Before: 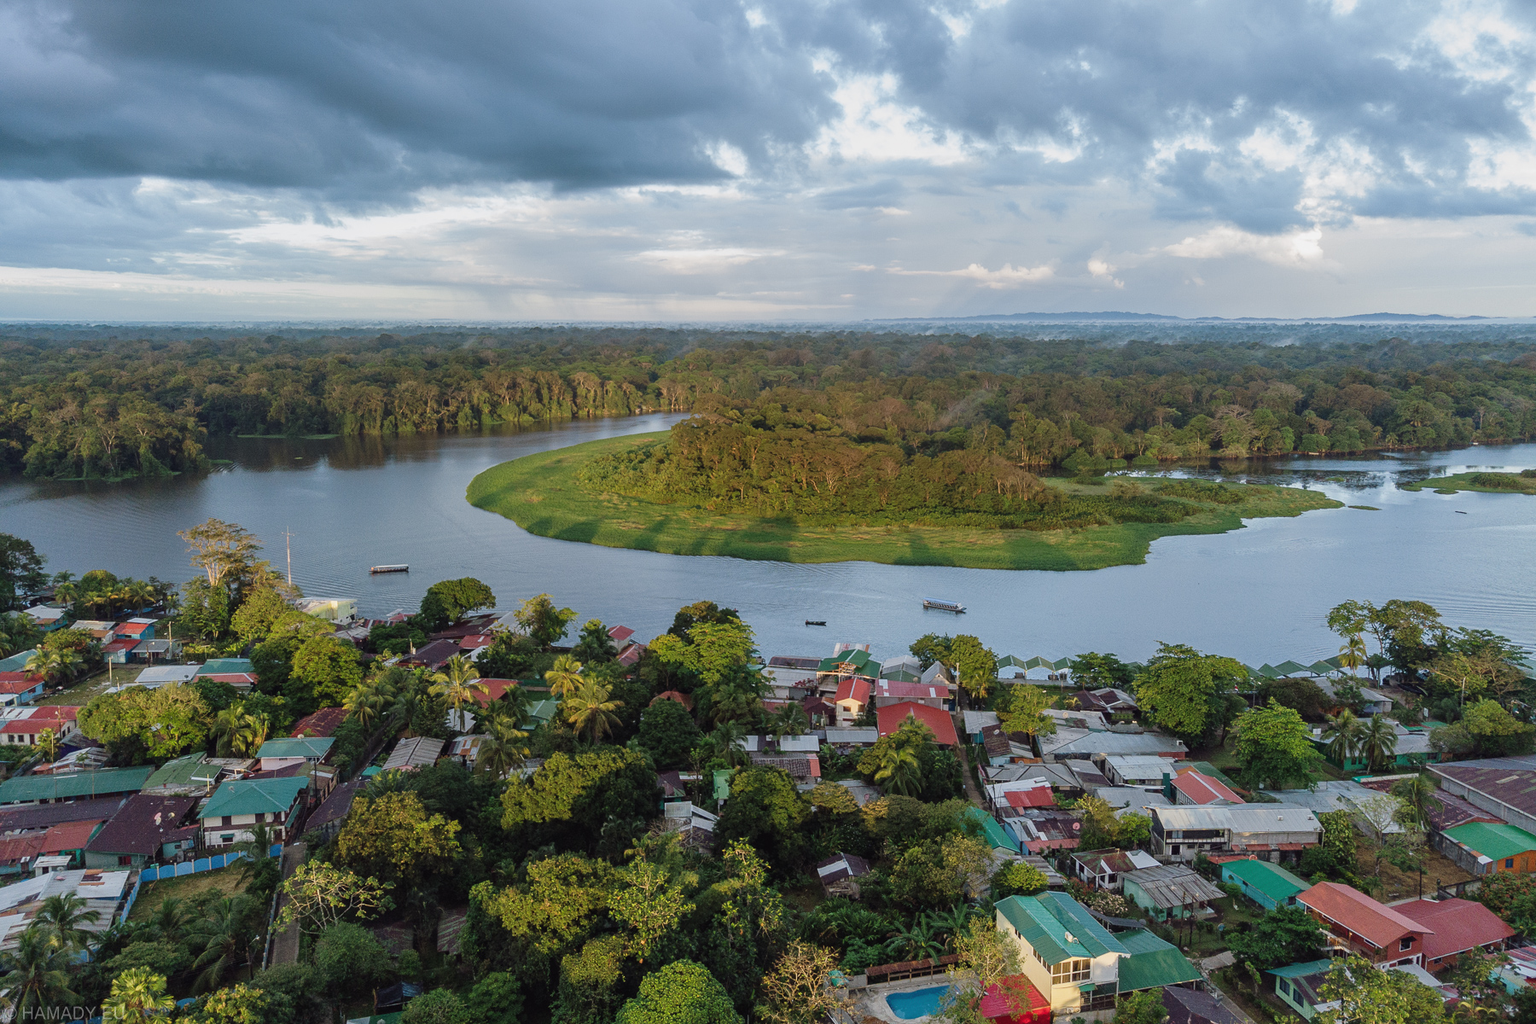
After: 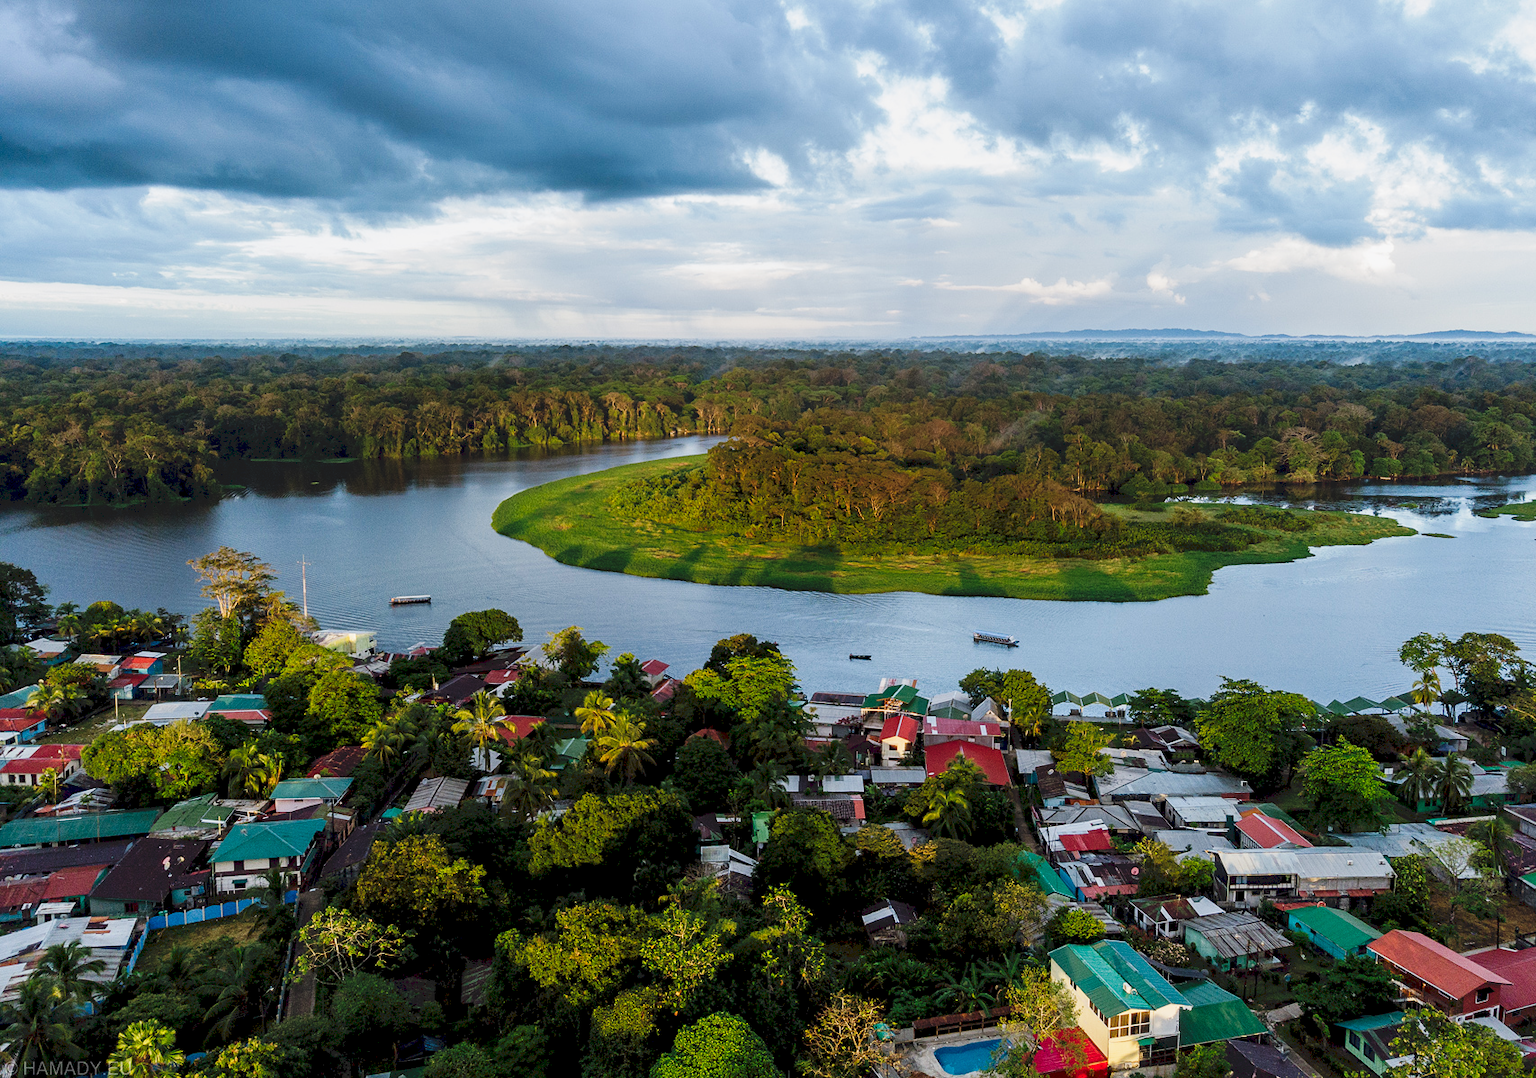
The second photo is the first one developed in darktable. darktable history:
tone curve: curves: ch0 [(0, 0) (0.003, 0.103) (0.011, 0.103) (0.025, 0.105) (0.044, 0.108) (0.069, 0.108) (0.1, 0.111) (0.136, 0.121) (0.177, 0.145) (0.224, 0.174) (0.277, 0.223) (0.335, 0.289) (0.399, 0.374) (0.468, 0.47) (0.543, 0.579) (0.623, 0.687) (0.709, 0.787) (0.801, 0.879) (0.898, 0.942) (1, 1)], preserve colors none
crop and rotate: right 5.167%
exposure: black level correction 0.016, exposure -0.009 EV, compensate highlight preservation false
